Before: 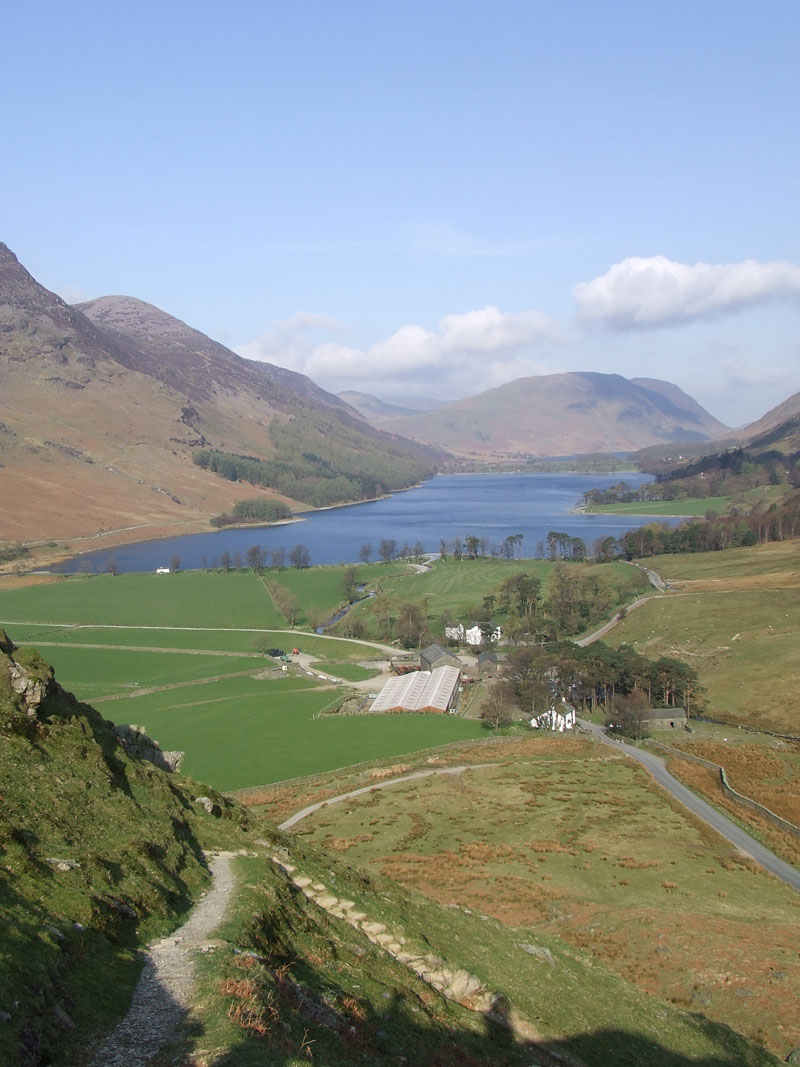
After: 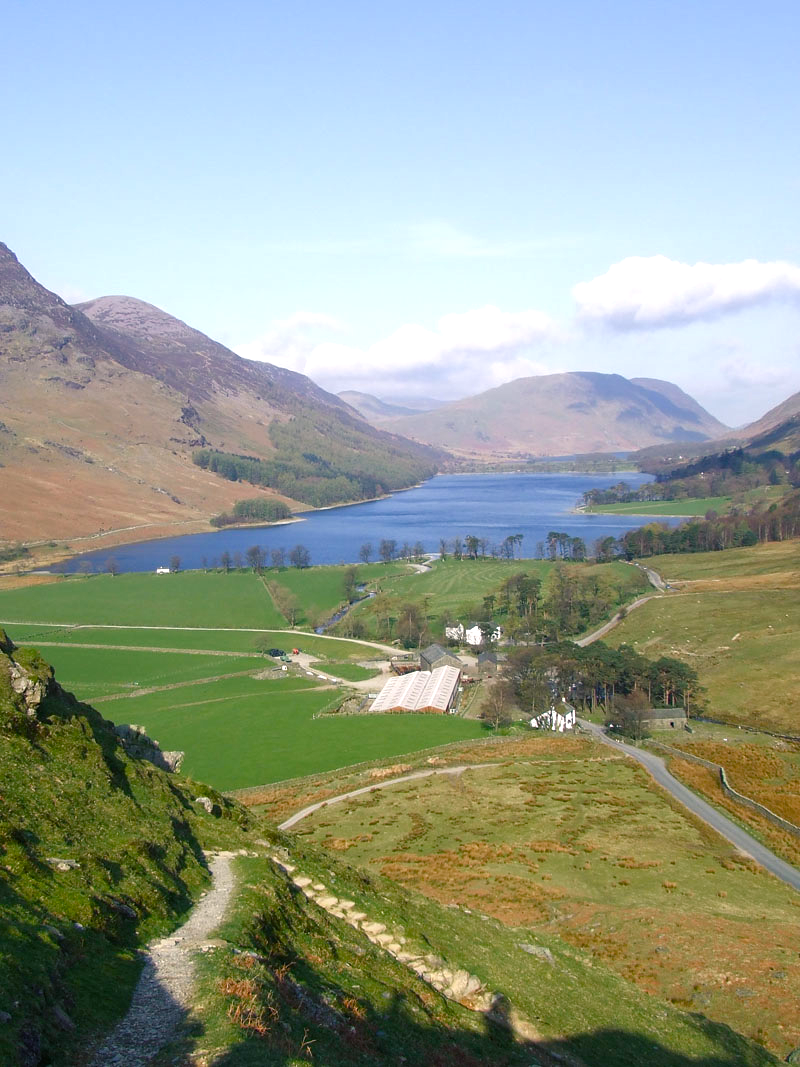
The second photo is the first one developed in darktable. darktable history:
white balance: red 0.982, blue 1.018
color balance rgb: shadows lift › chroma 4.21%, shadows lift › hue 252.22°, highlights gain › chroma 1.36%, highlights gain › hue 50.24°, perceptual saturation grading › mid-tones 6.33%, perceptual saturation grading › shadows 72.44%, perceptual brilliance grading › highlights 11.59%, contrast 5.05%
